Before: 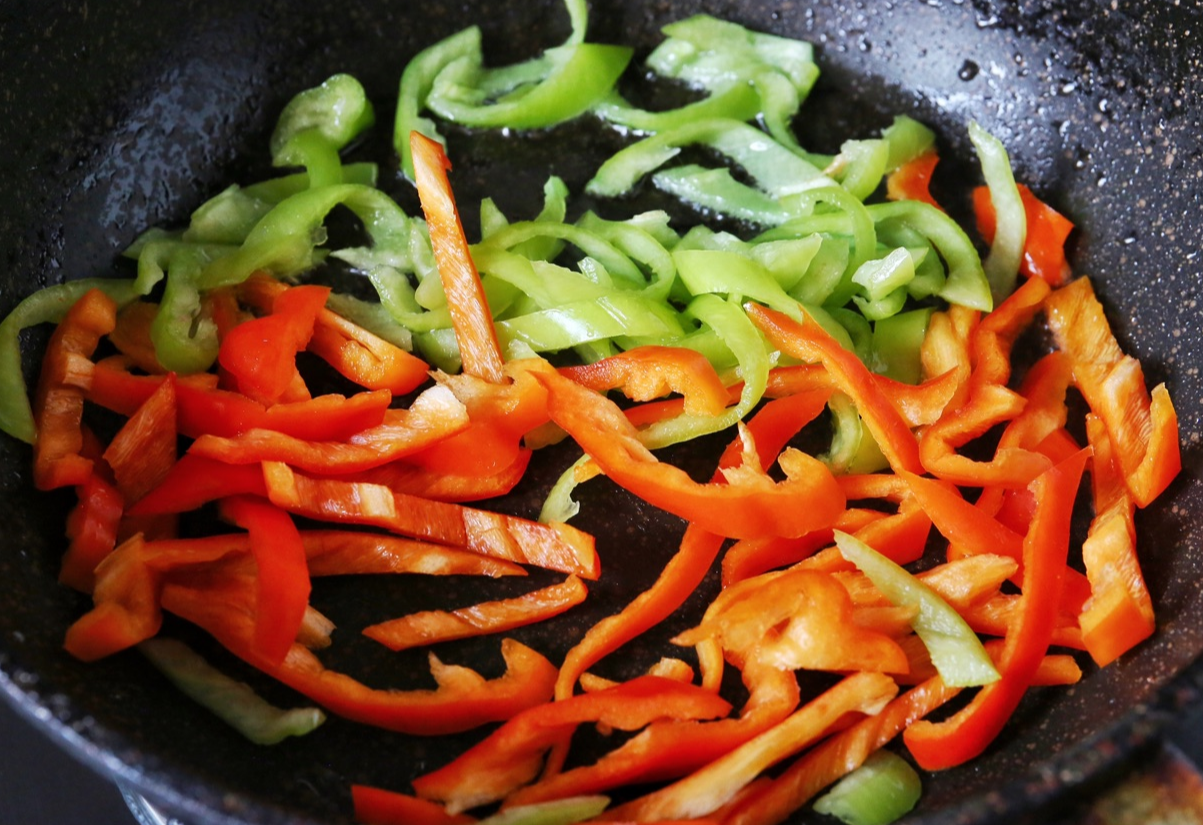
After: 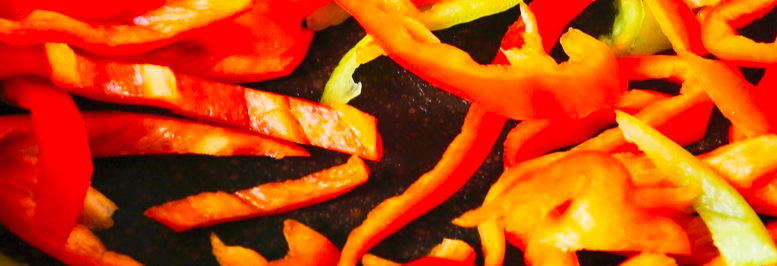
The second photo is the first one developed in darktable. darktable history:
crop: left 18.189%, top 50.87%, right 17.151%, bottom 16.797%
color balance rgb: perceptual saturation grading › global saturation 19.879%, global vibrance 20%
contrast brightness saturation: contrast 0.239, brightness 0.248, saturation 0.375
